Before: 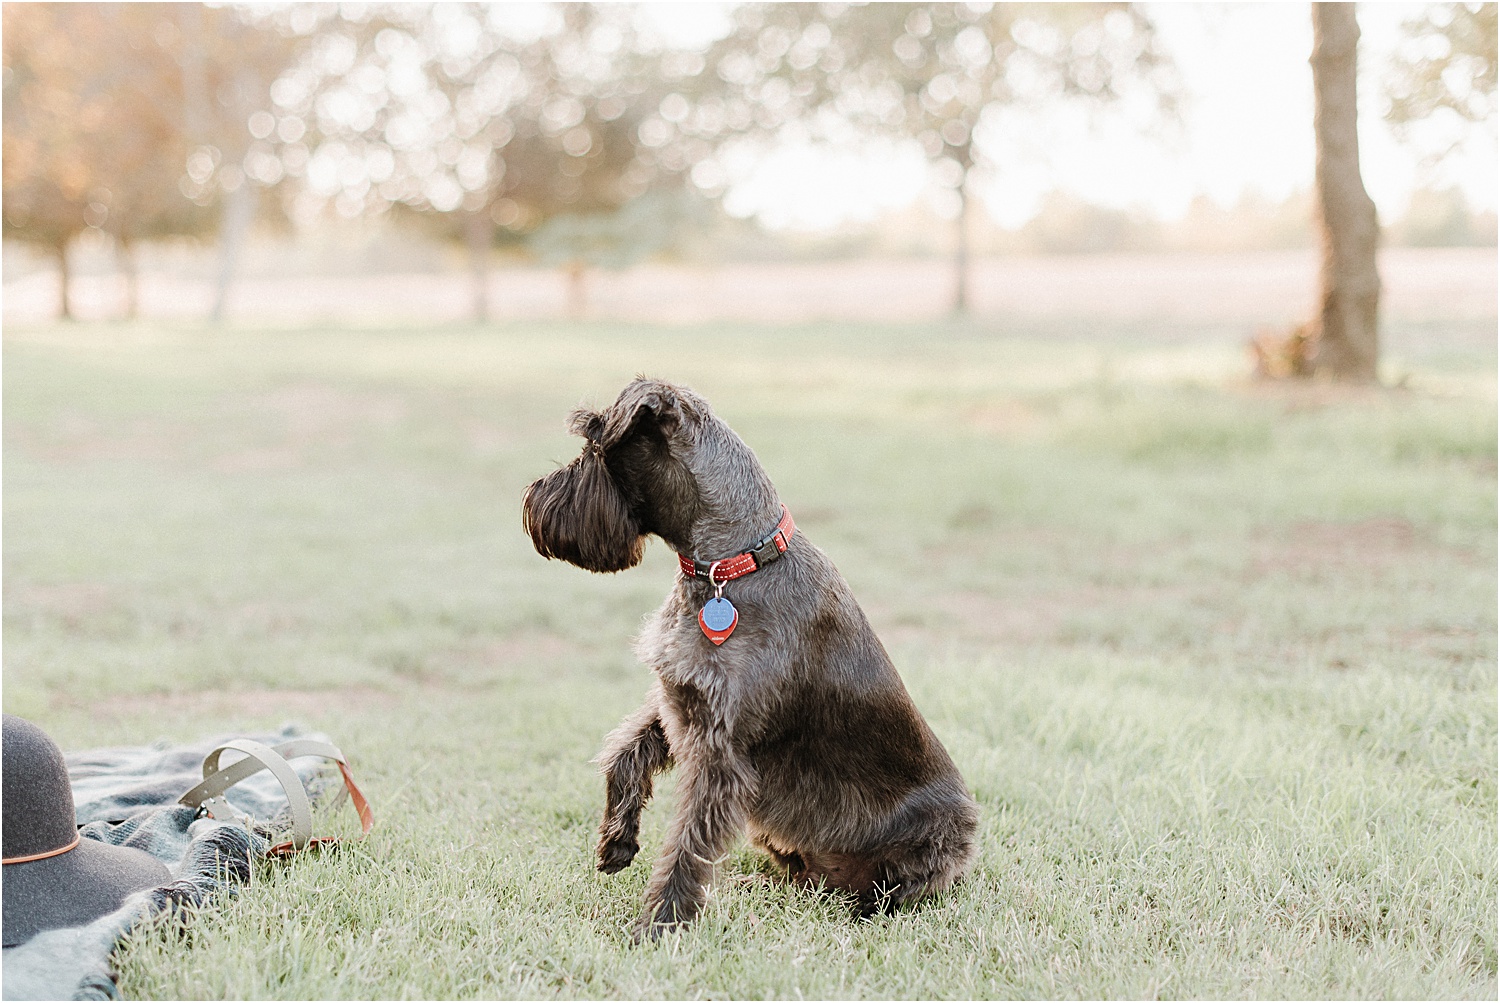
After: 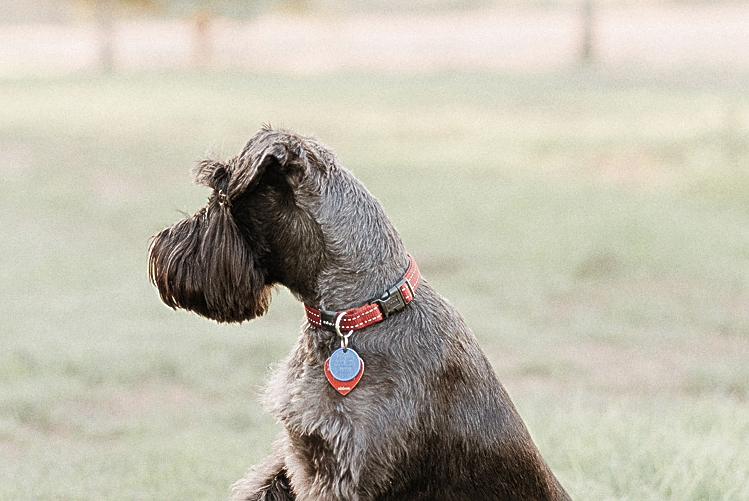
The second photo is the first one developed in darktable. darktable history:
sharpen: on, module defaults
crop: left 25%, top 25%, right 25%, bottom 25%
soften: size 10%, saturation 50%, brightness 0.2 EV, mix 10%
grain: coarseness 0.09 ISO
